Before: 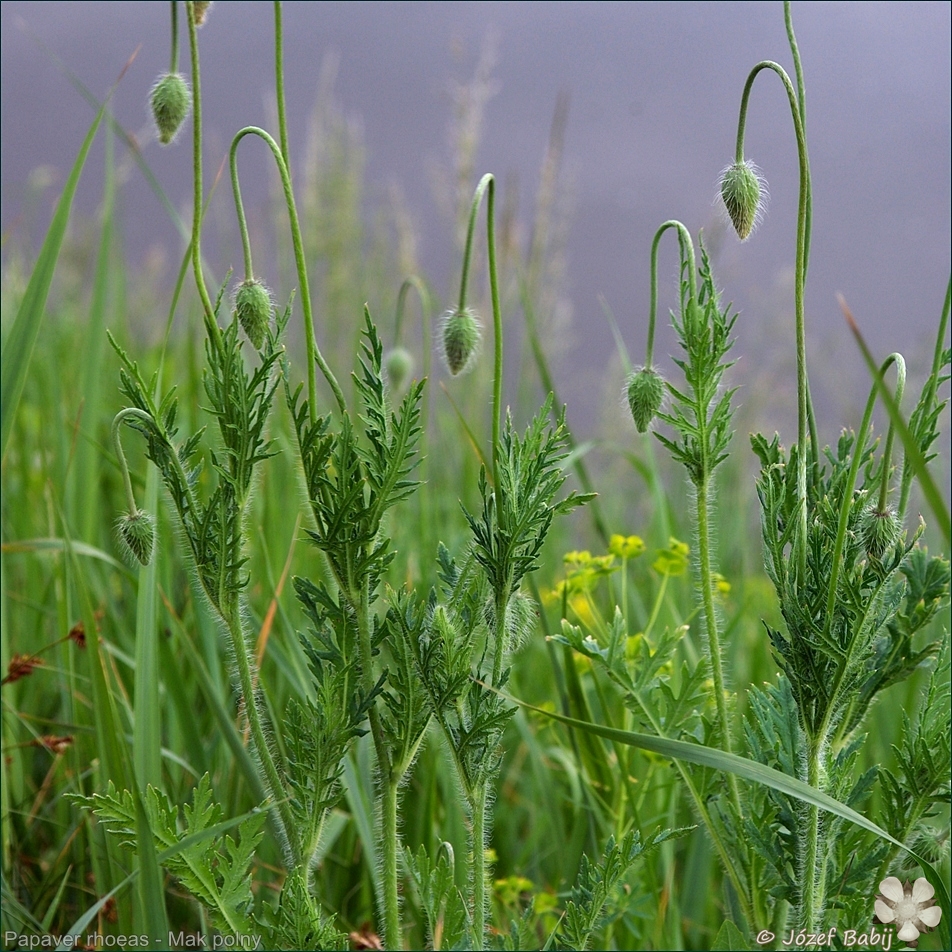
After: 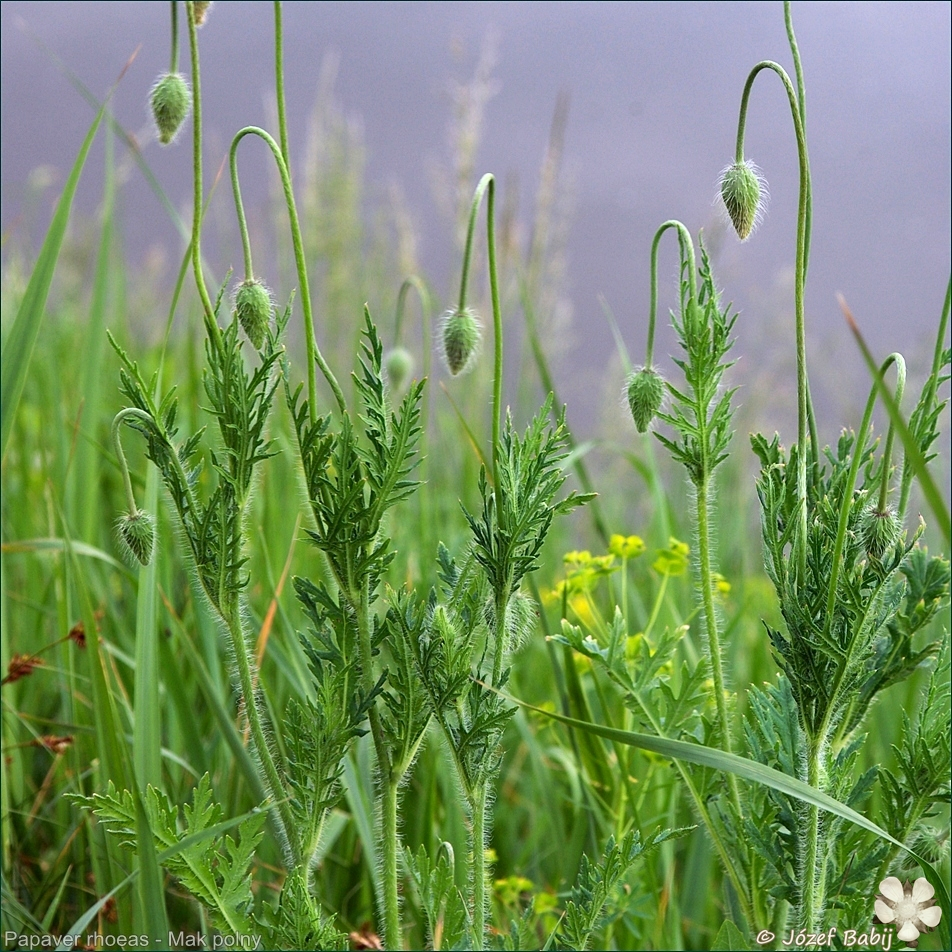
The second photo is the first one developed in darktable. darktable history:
base curve: curves: ch0 [(0, 0) (0.688, 0.865) (1, 1)]
